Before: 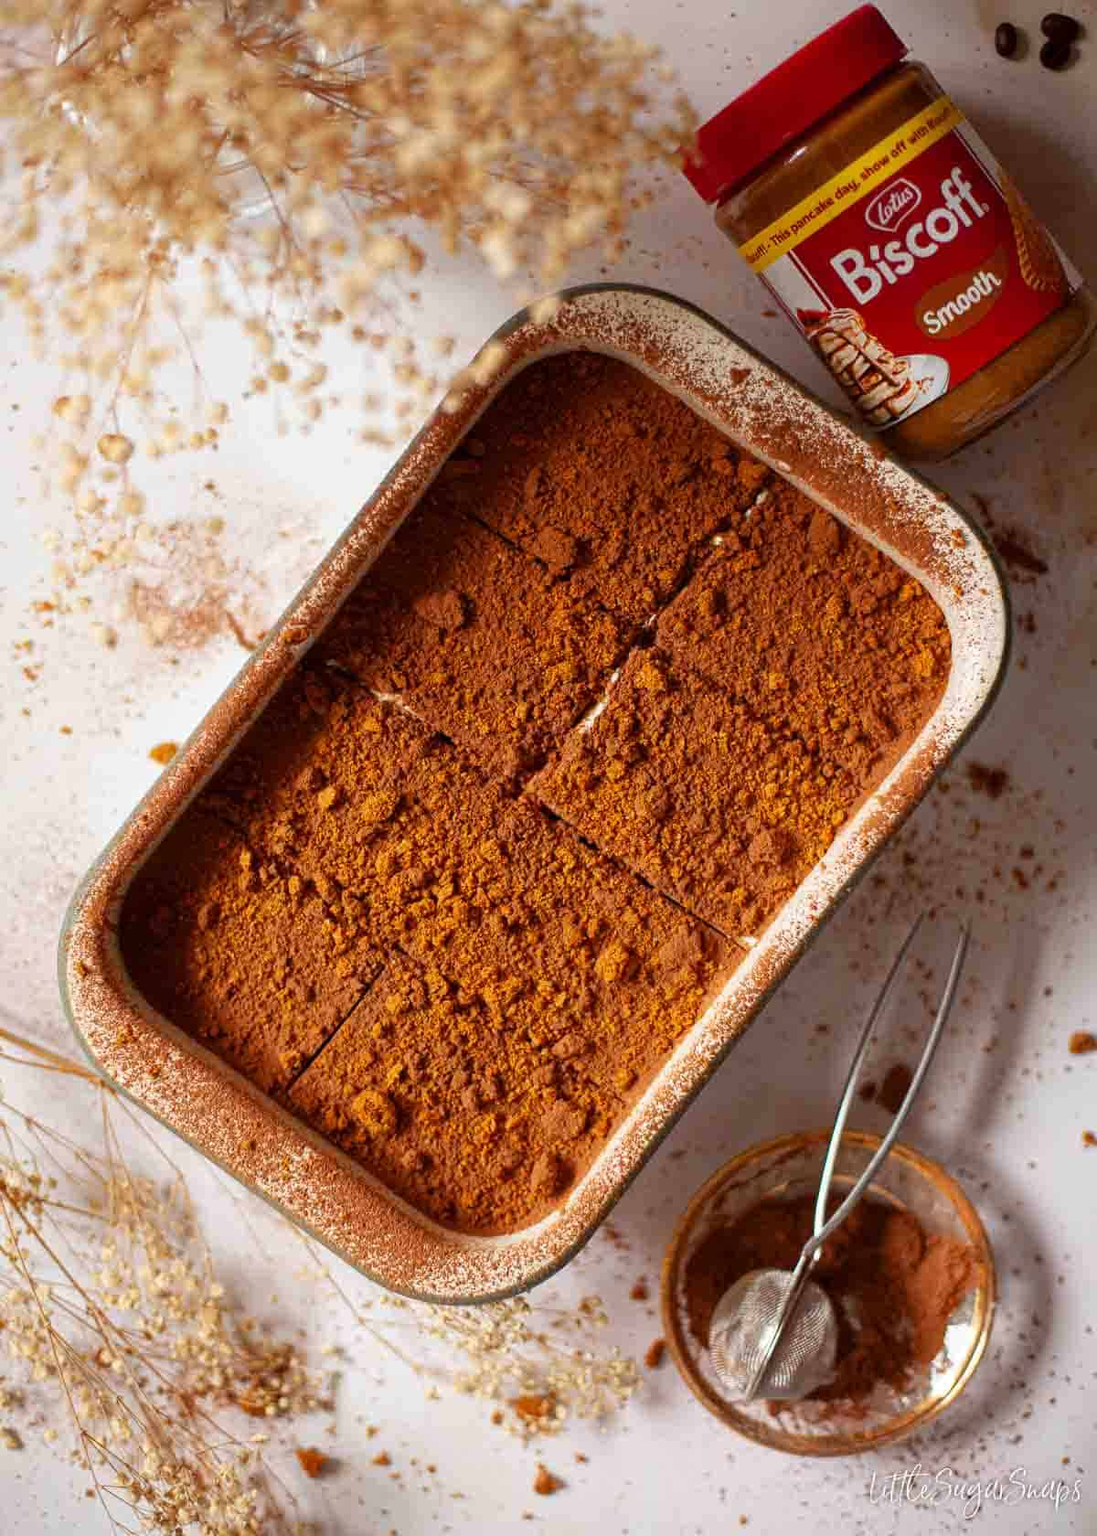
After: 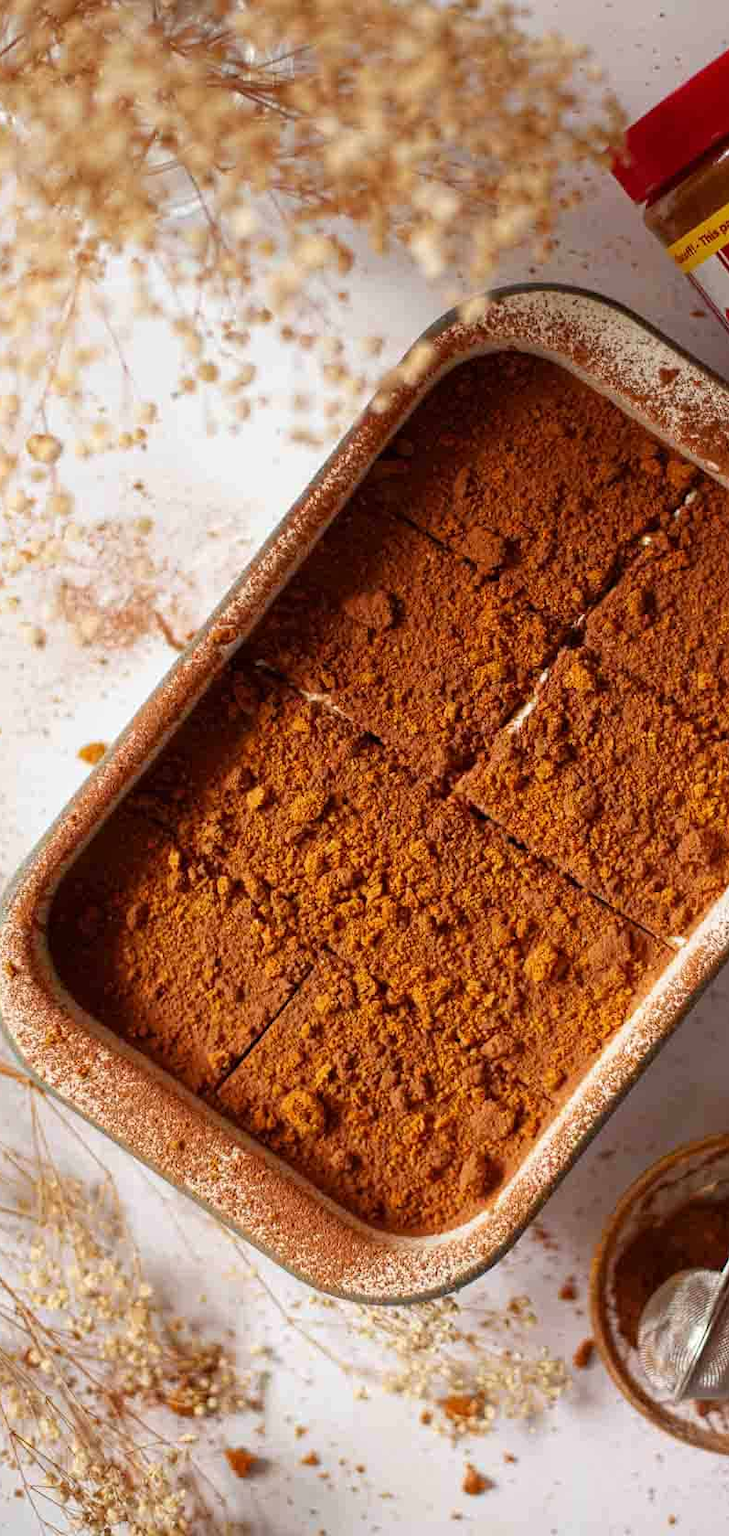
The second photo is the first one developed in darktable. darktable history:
crop and rotate: left 6.504%, right 26.987%
